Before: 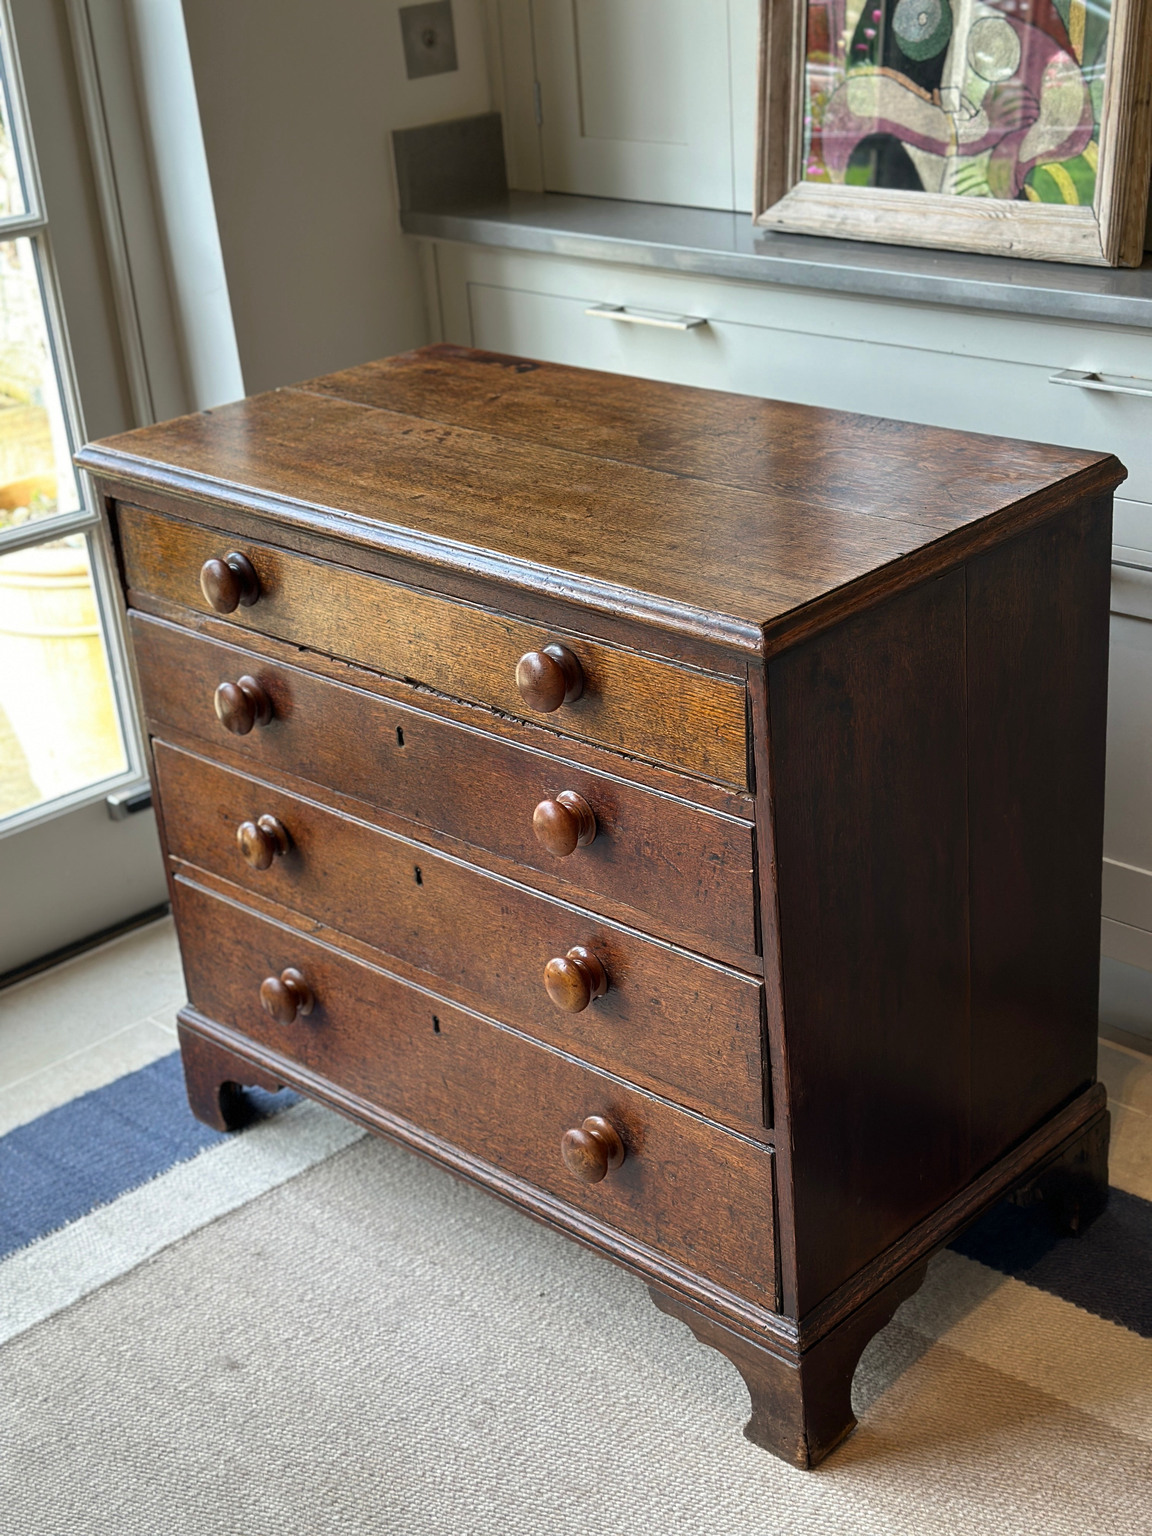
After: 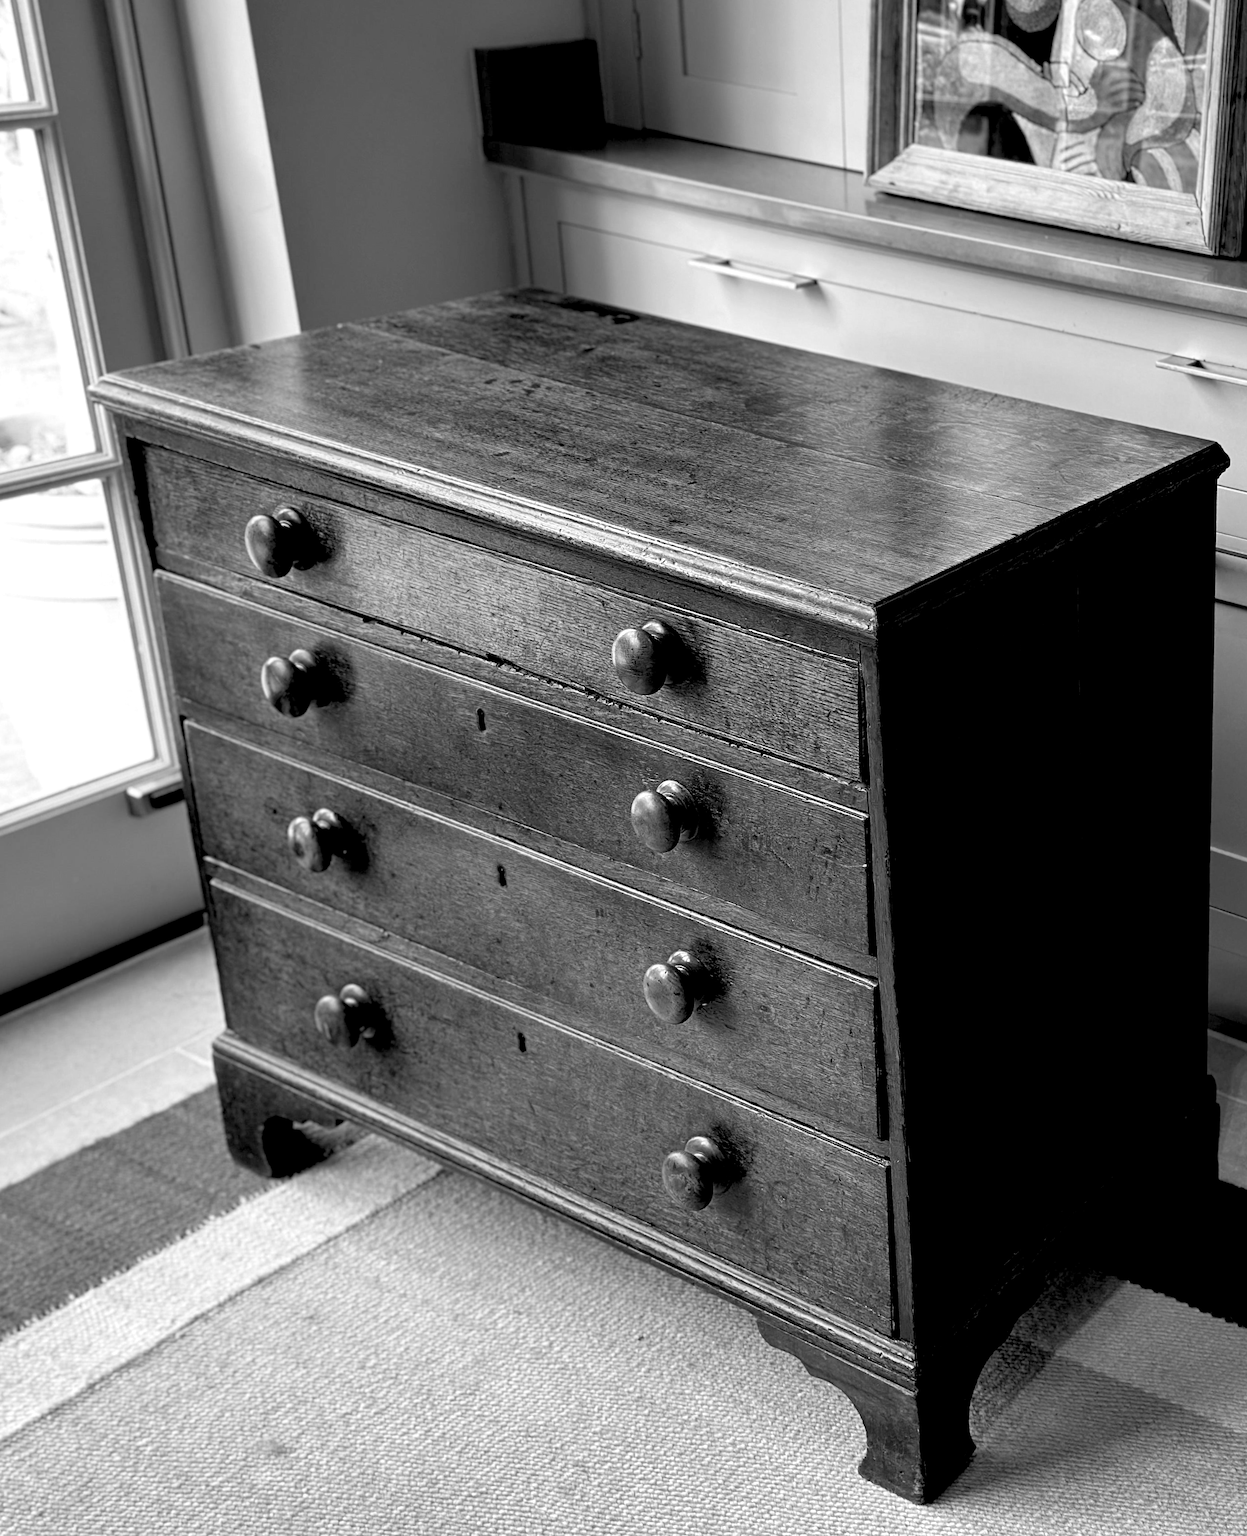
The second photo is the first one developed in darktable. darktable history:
rgb levels: levels [[0.034, 0.472, 0.904], [0, 0.5, 1], [0, 0.5, 1]]
monochrome: on, module defaults
rotate and perspective: rotation -0.013°, lens shift (vertical) -0.027, lens shift (horizontal) 0.178, crop left 0.016, crop right 0.989, crop top 0.082, crop bottom 0.918
